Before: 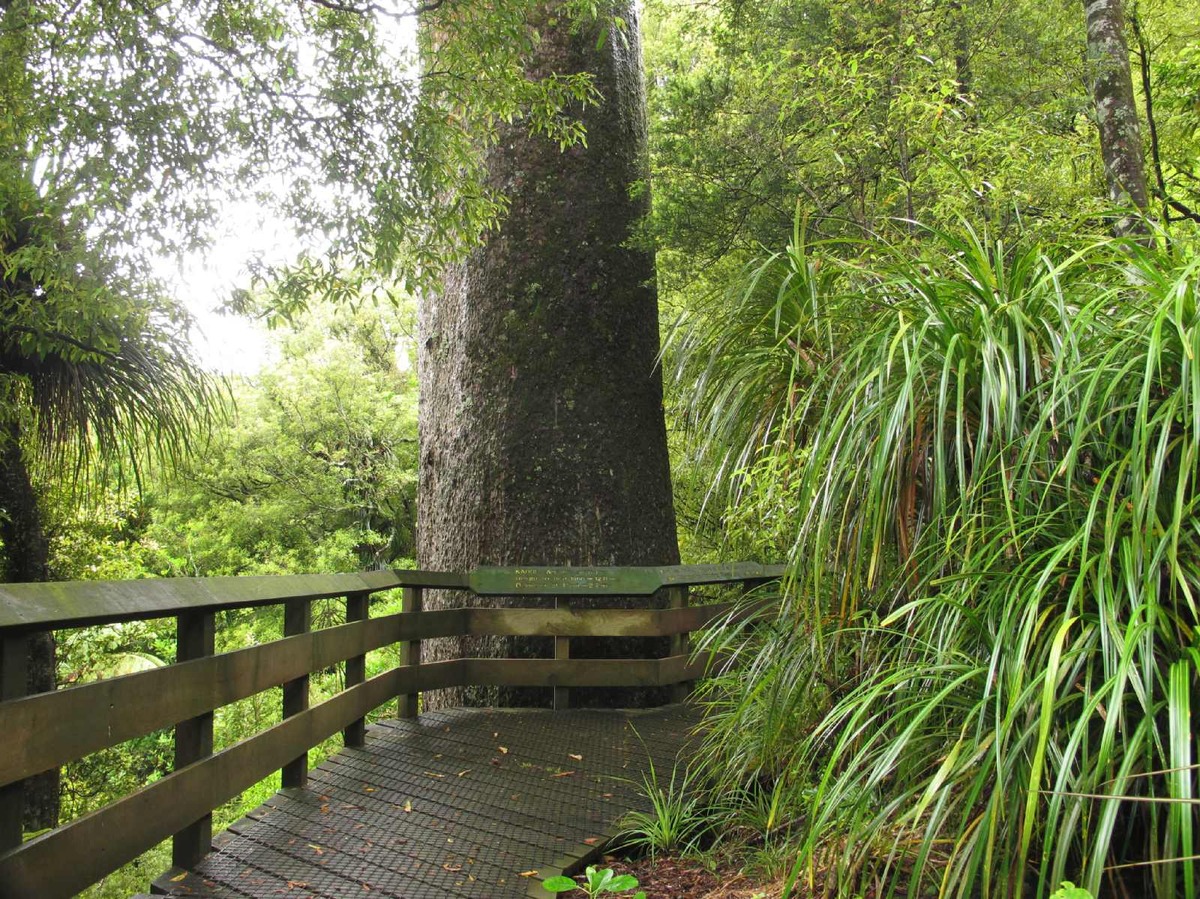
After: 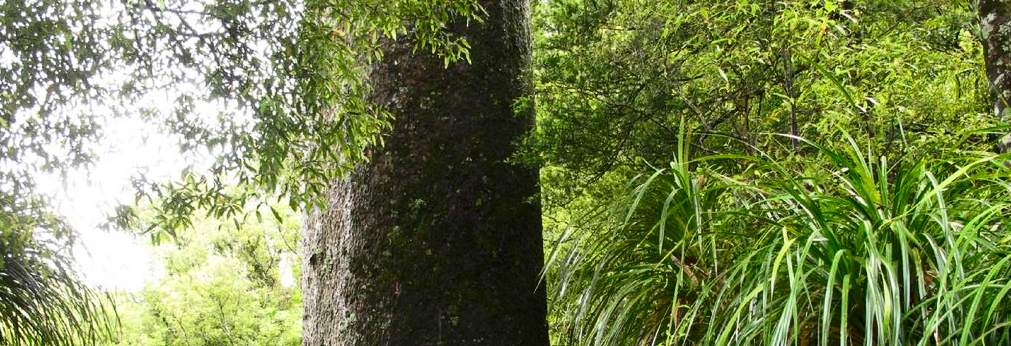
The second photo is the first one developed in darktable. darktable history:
contrast brightness saturation: contrast 0.202, brightness -0.104, saturation 0.097
crop and rotate: left 9.698%, top 9.408%, right 6.017%, bottom 52.01%
haze removal: strength 0.133, distance 0.25, compatibility mode true, adaptive false
